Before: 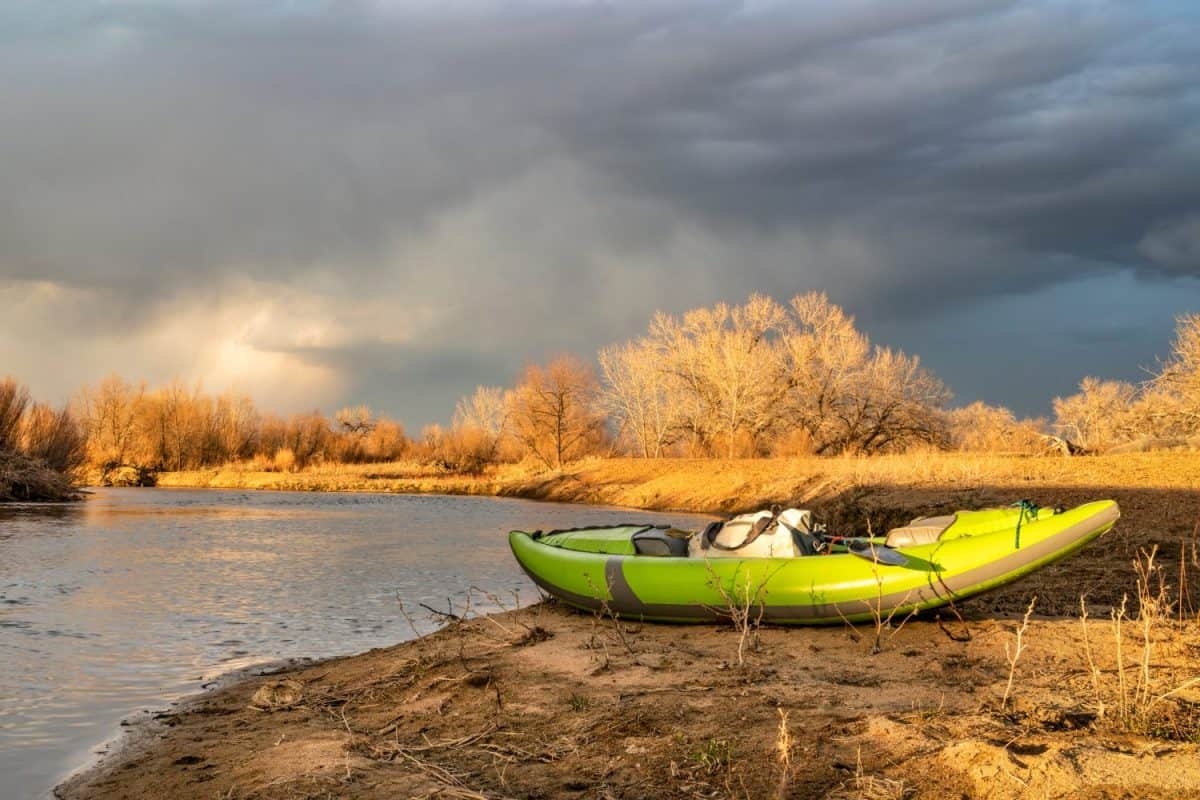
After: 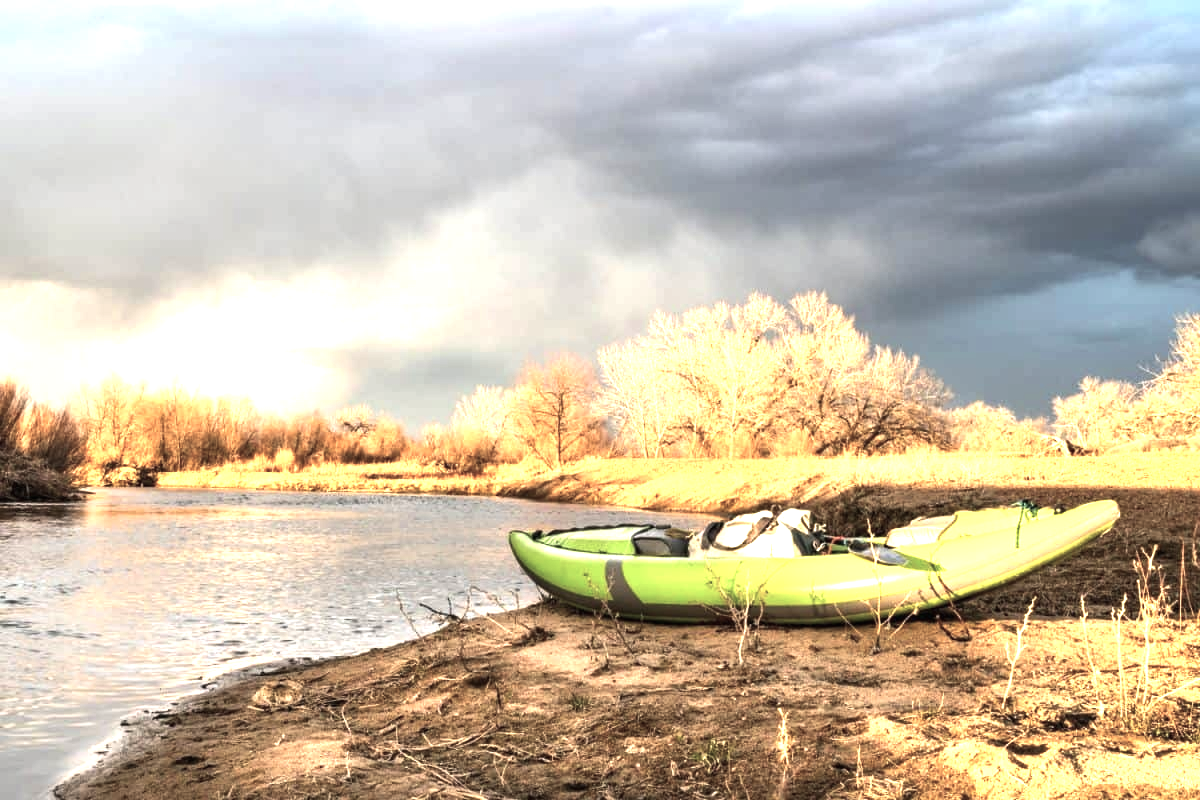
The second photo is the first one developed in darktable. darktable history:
color balance rgb: perceptual saturation grading › global saturation -27.519%, perceptual brilliance grading › global brilliance 15.486%, perceptual brilliance grading › shadows -35.517%
exposure: black level correction -0.001, exposure 0.909 EV, compensate highlight preservation false
